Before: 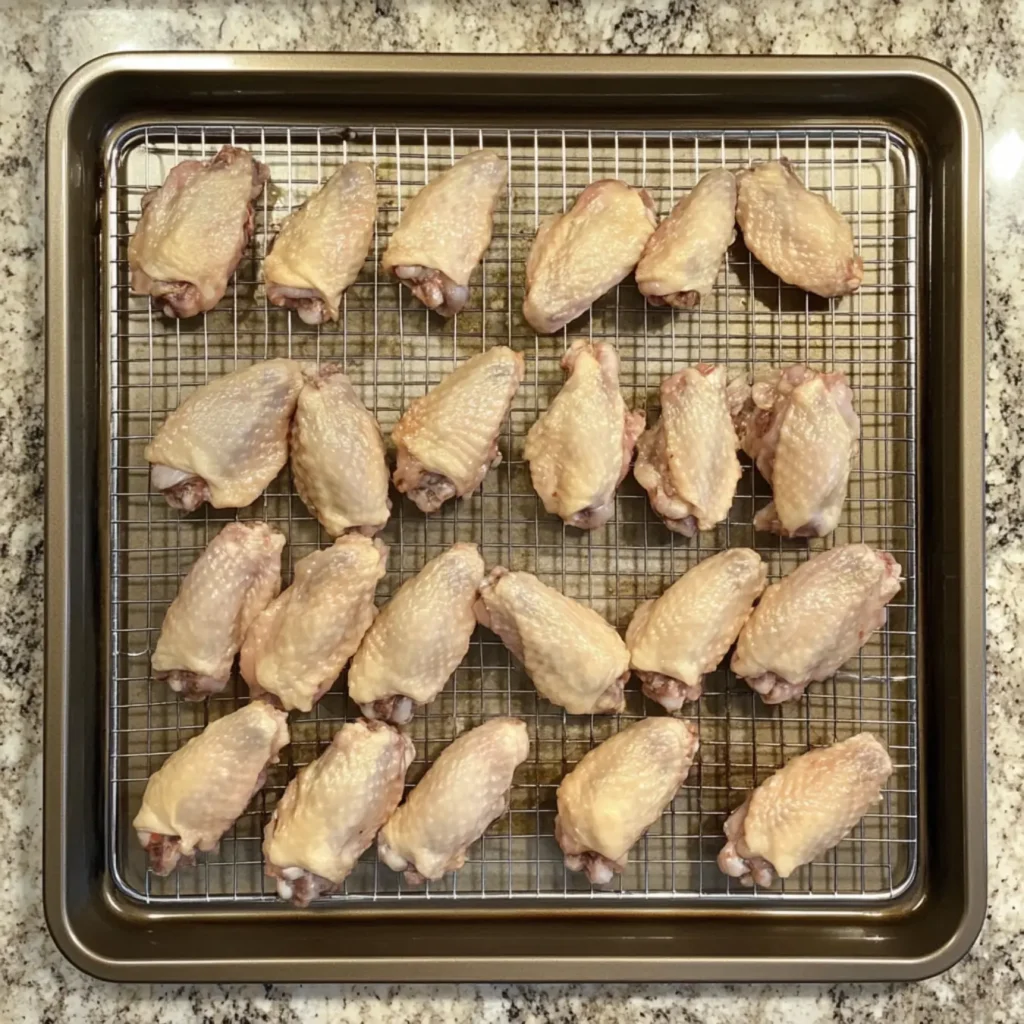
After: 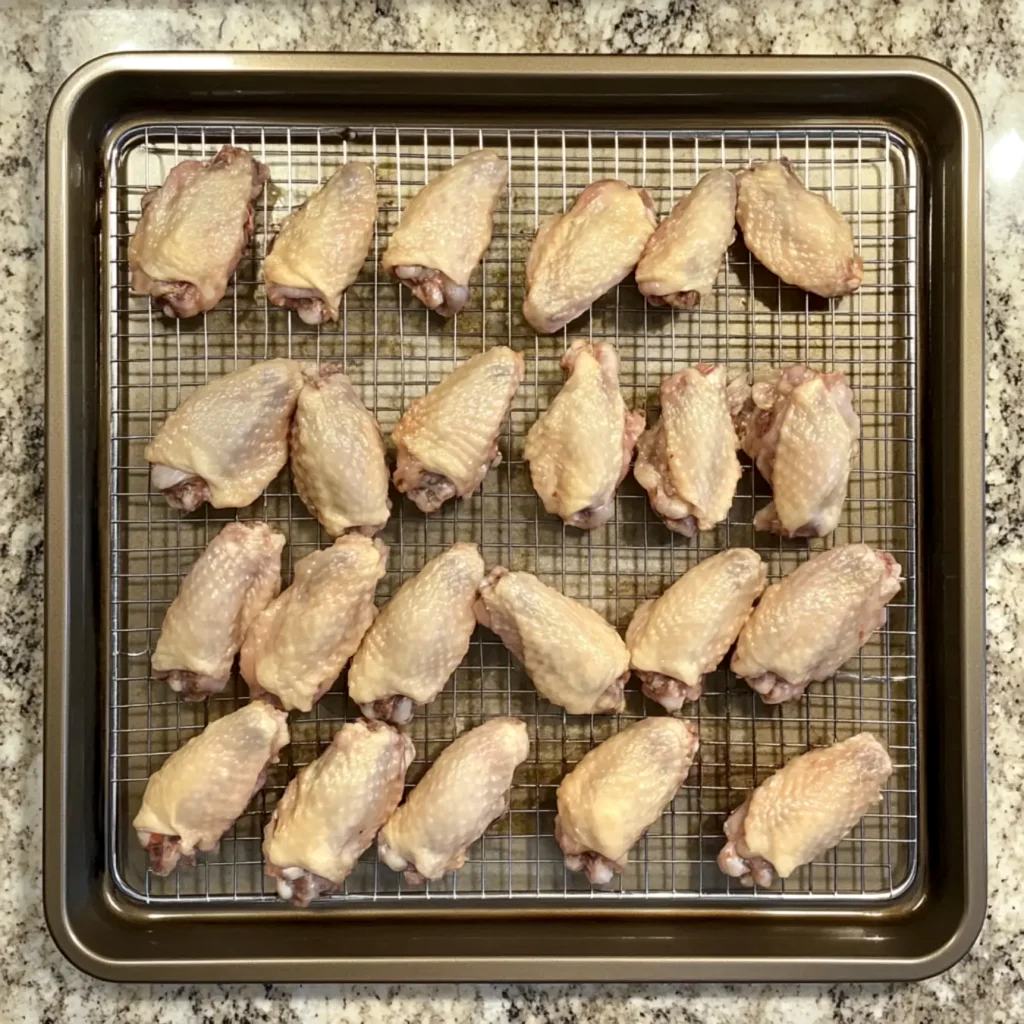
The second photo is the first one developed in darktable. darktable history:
contrast equalizer: octaves 7, y [[0.6 ×6], [0.55 ×6], [0 ×6], [0 ×6], [0 ×6]], mix 0.15
tone equalizer: on, module defaults
